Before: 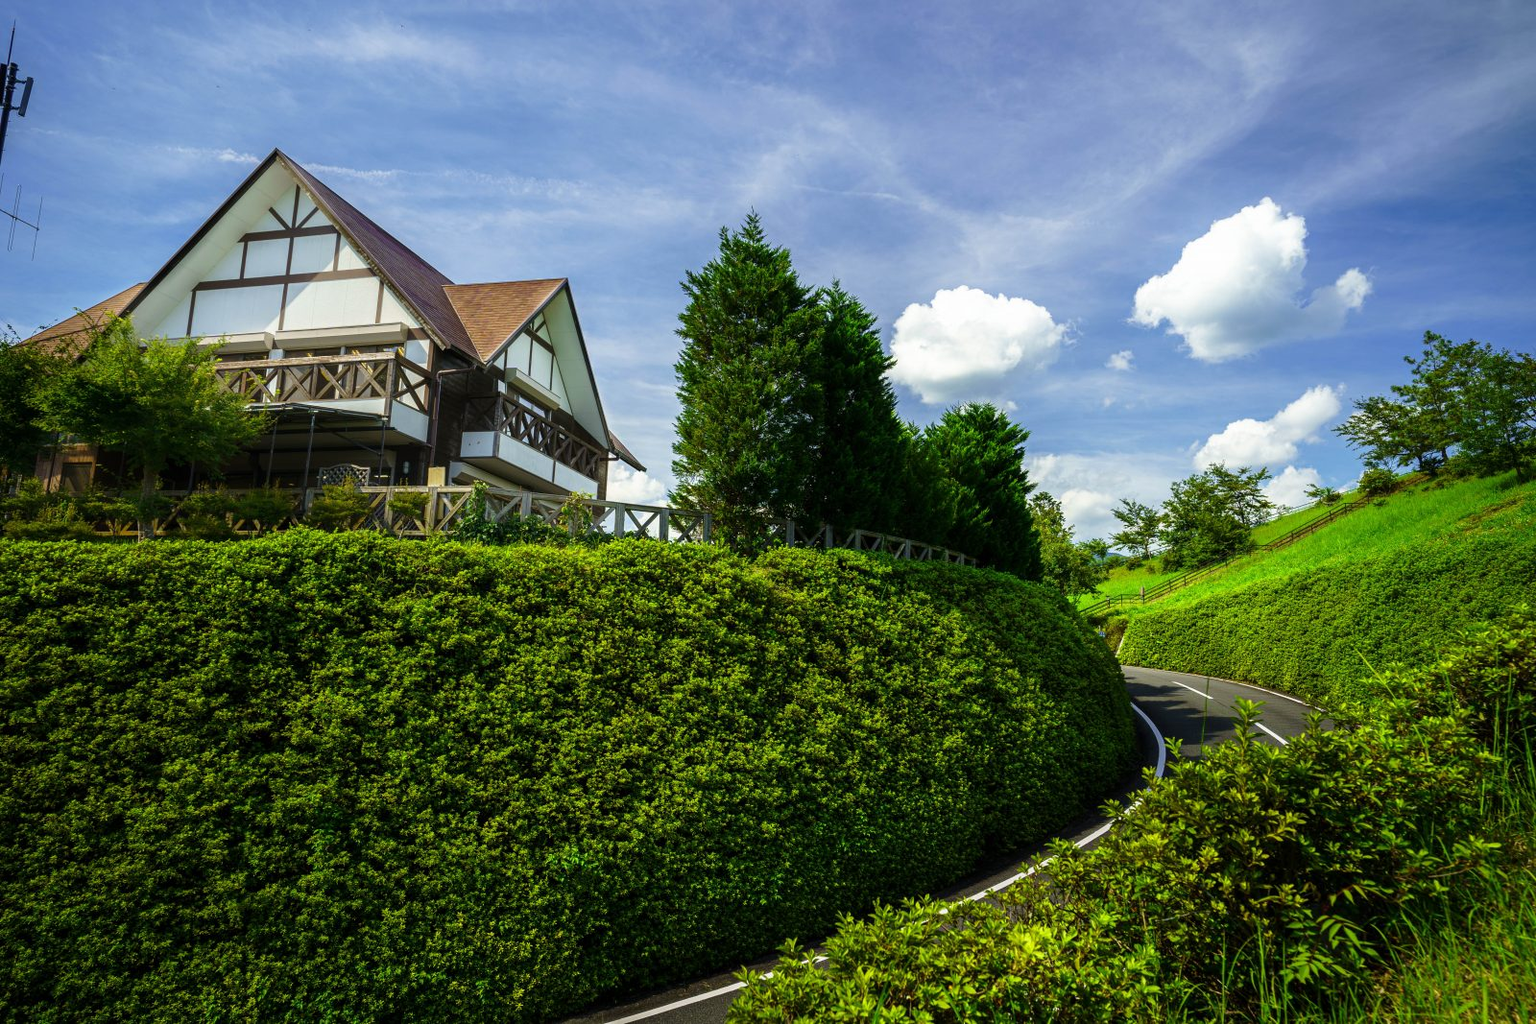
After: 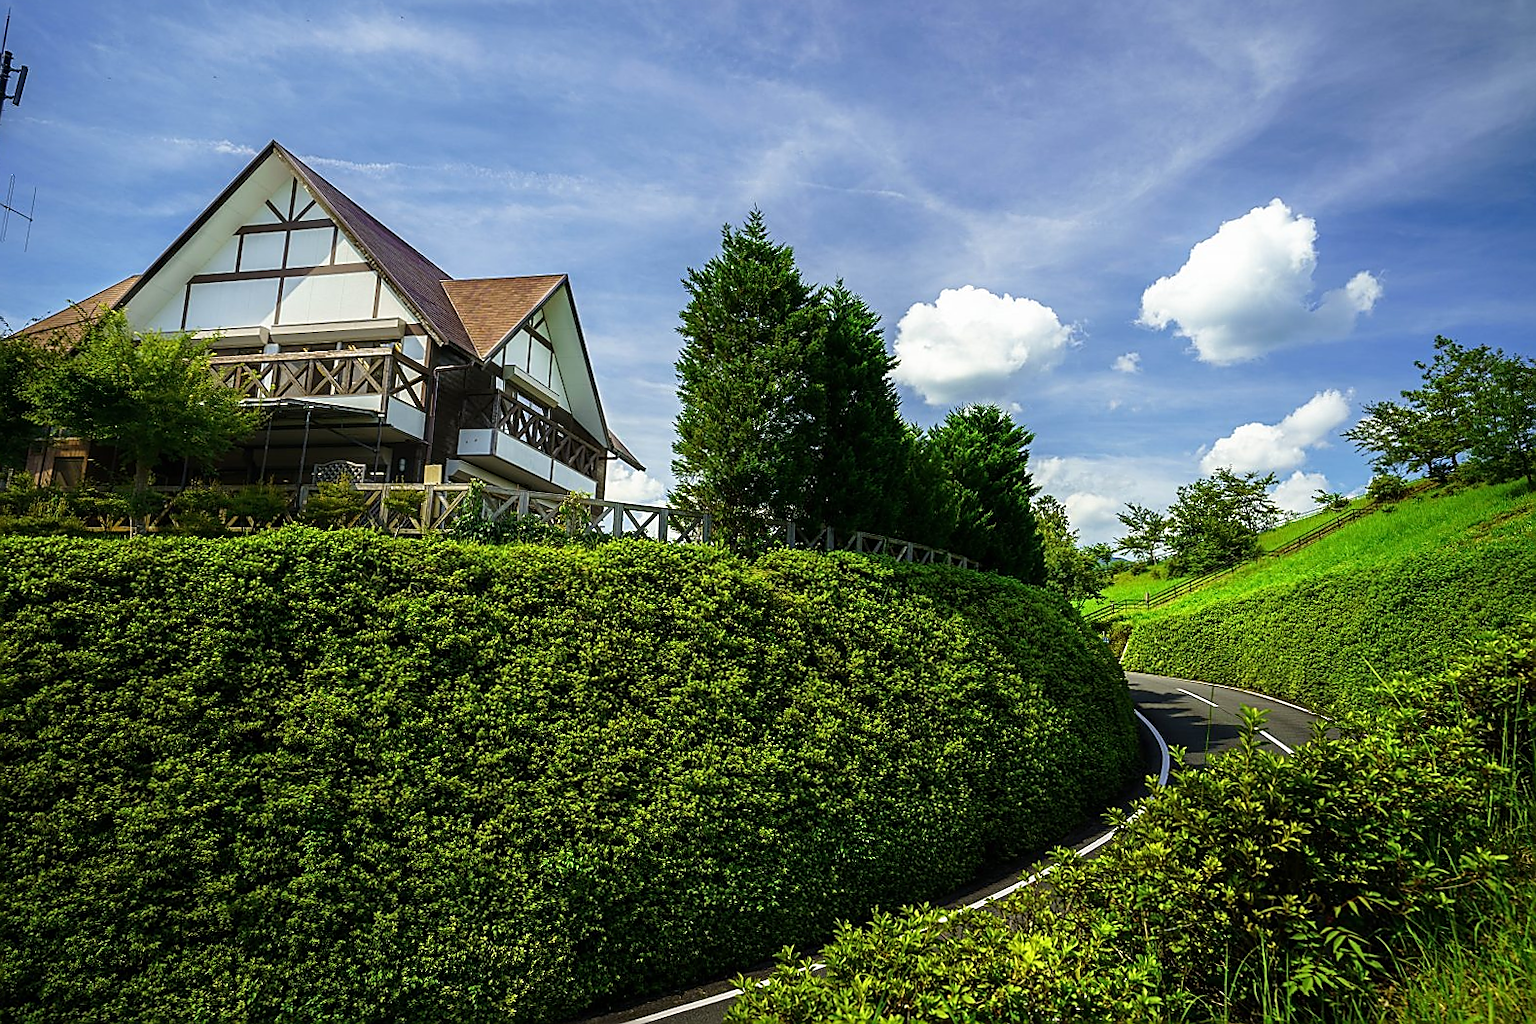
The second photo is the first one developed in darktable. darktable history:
crop and rotate: angle -0.5°
sharpen: radius 1.4, amount 1.25, threshold 0.7
